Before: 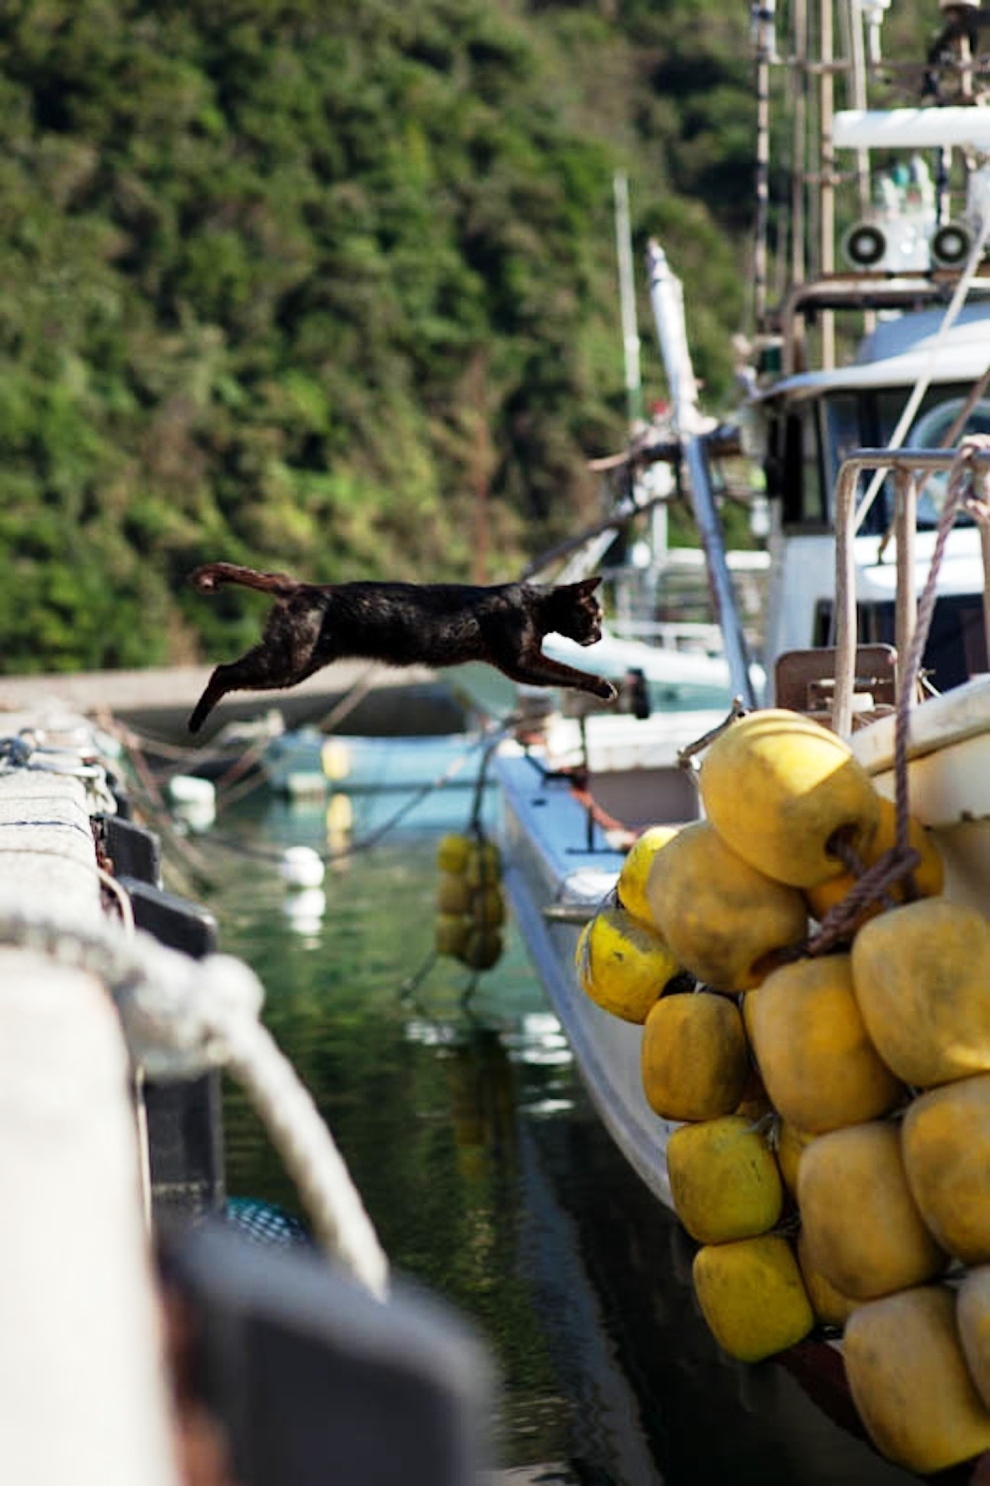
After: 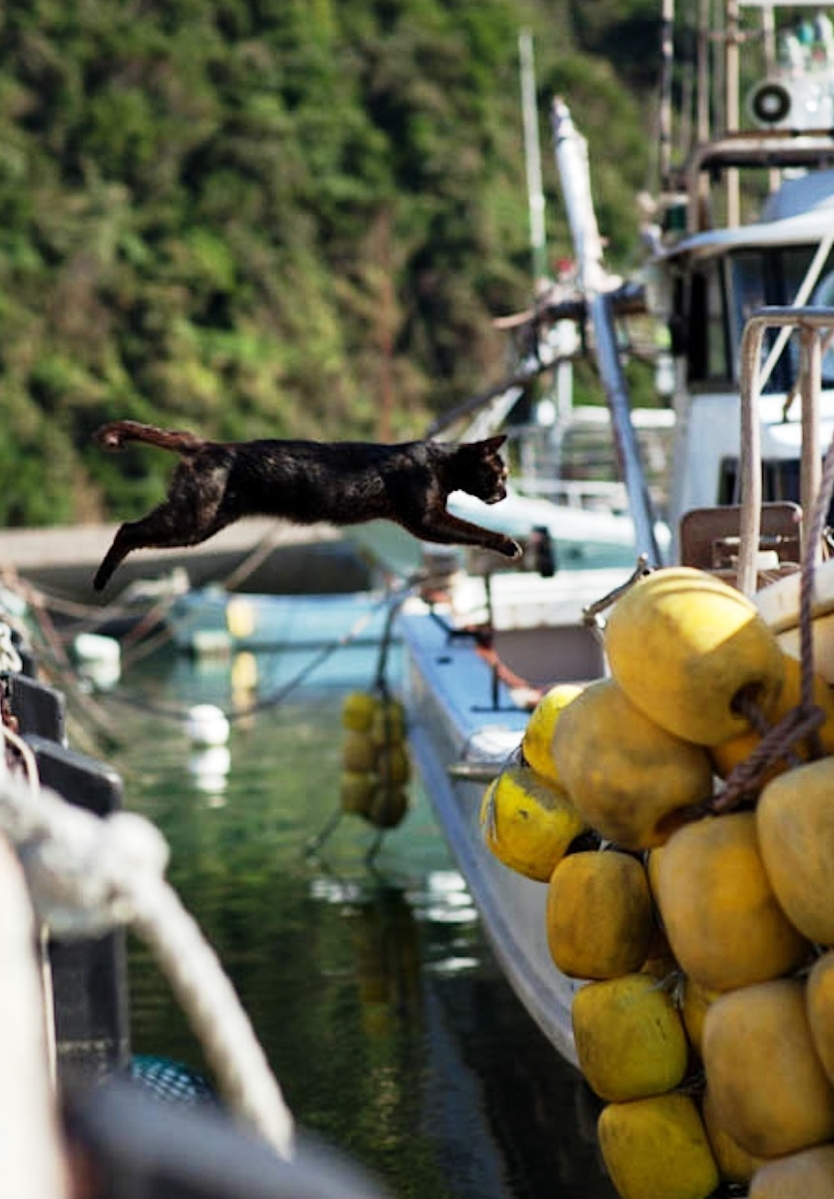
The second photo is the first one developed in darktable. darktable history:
crop and rotate: left 9.681%, top 9.596%, right 6.042%, bottom 9.684%
